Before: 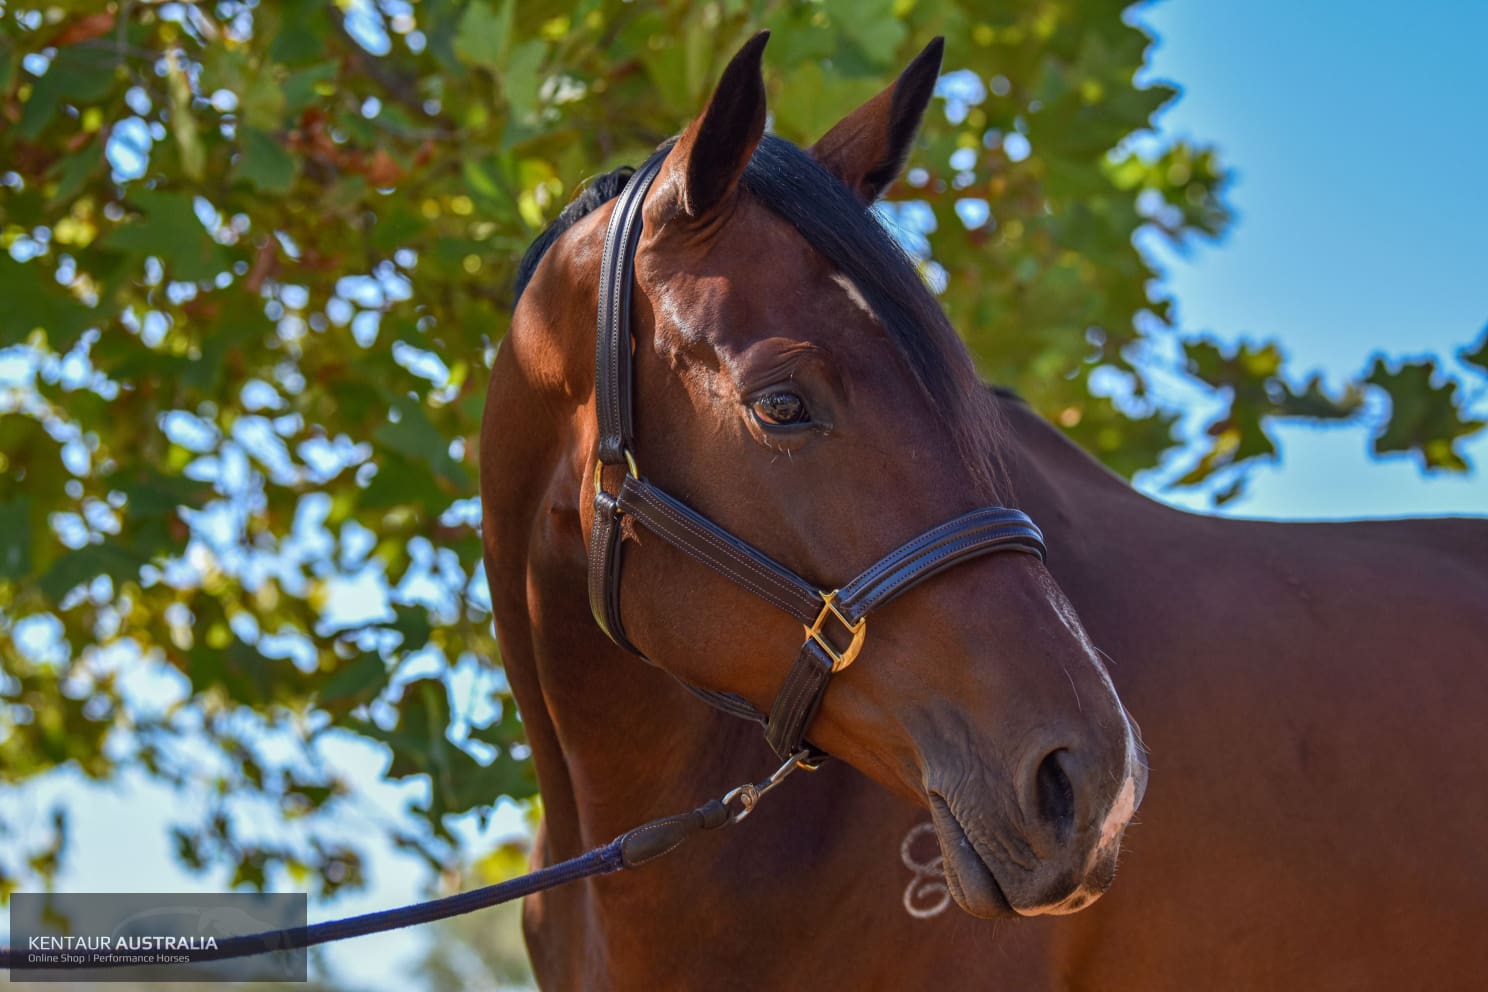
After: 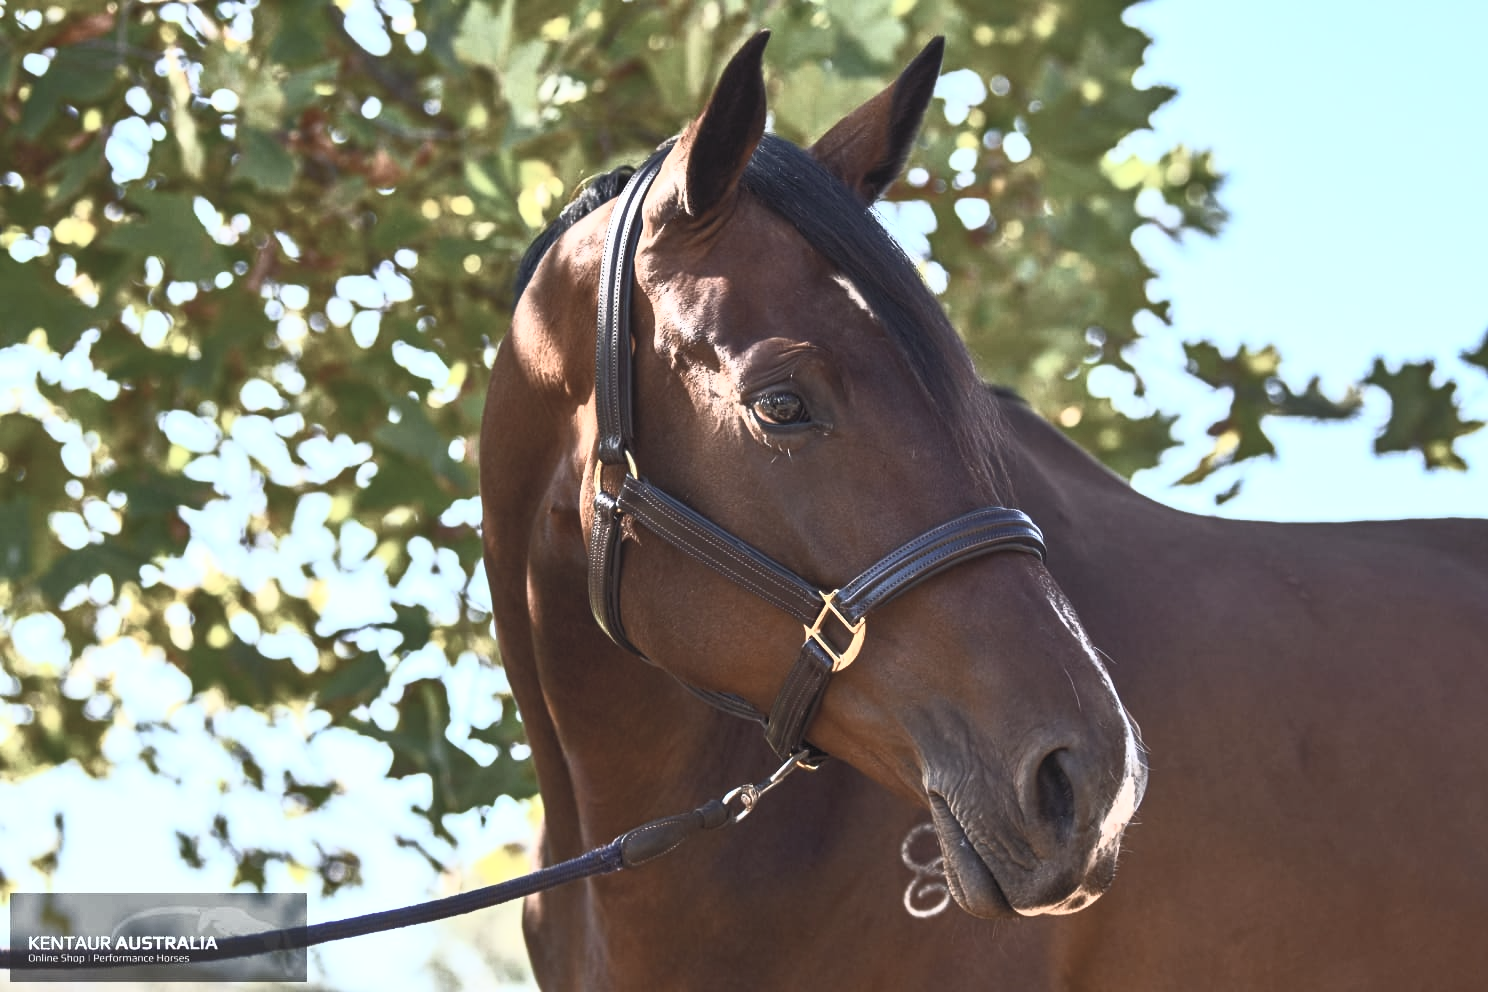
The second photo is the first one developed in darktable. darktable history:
contrast brightness saturation: contrast 1, brightness 1, saturation 1
color correction: saturation 0.3
